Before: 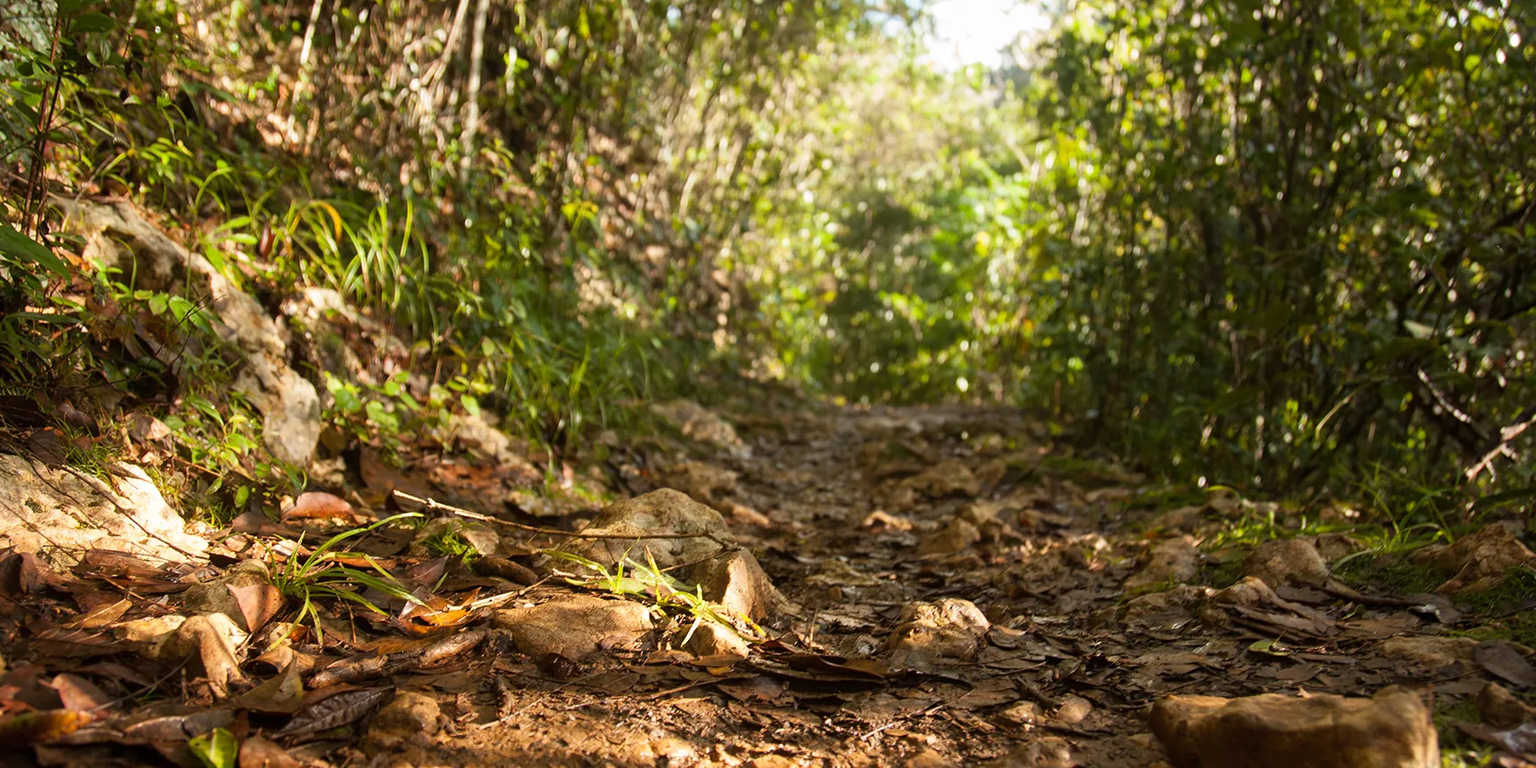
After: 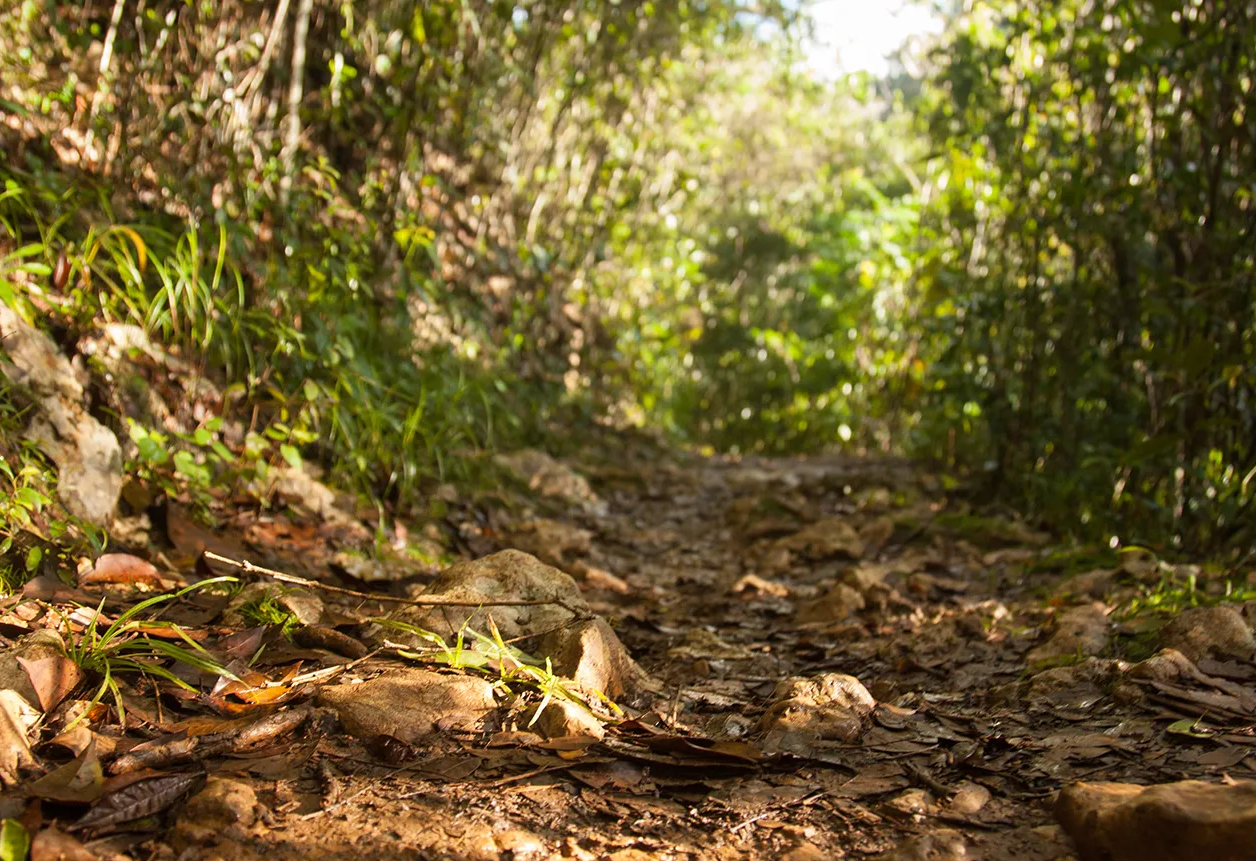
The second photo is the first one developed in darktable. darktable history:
crop: left 13.805%, top 0%, right 13.502%
